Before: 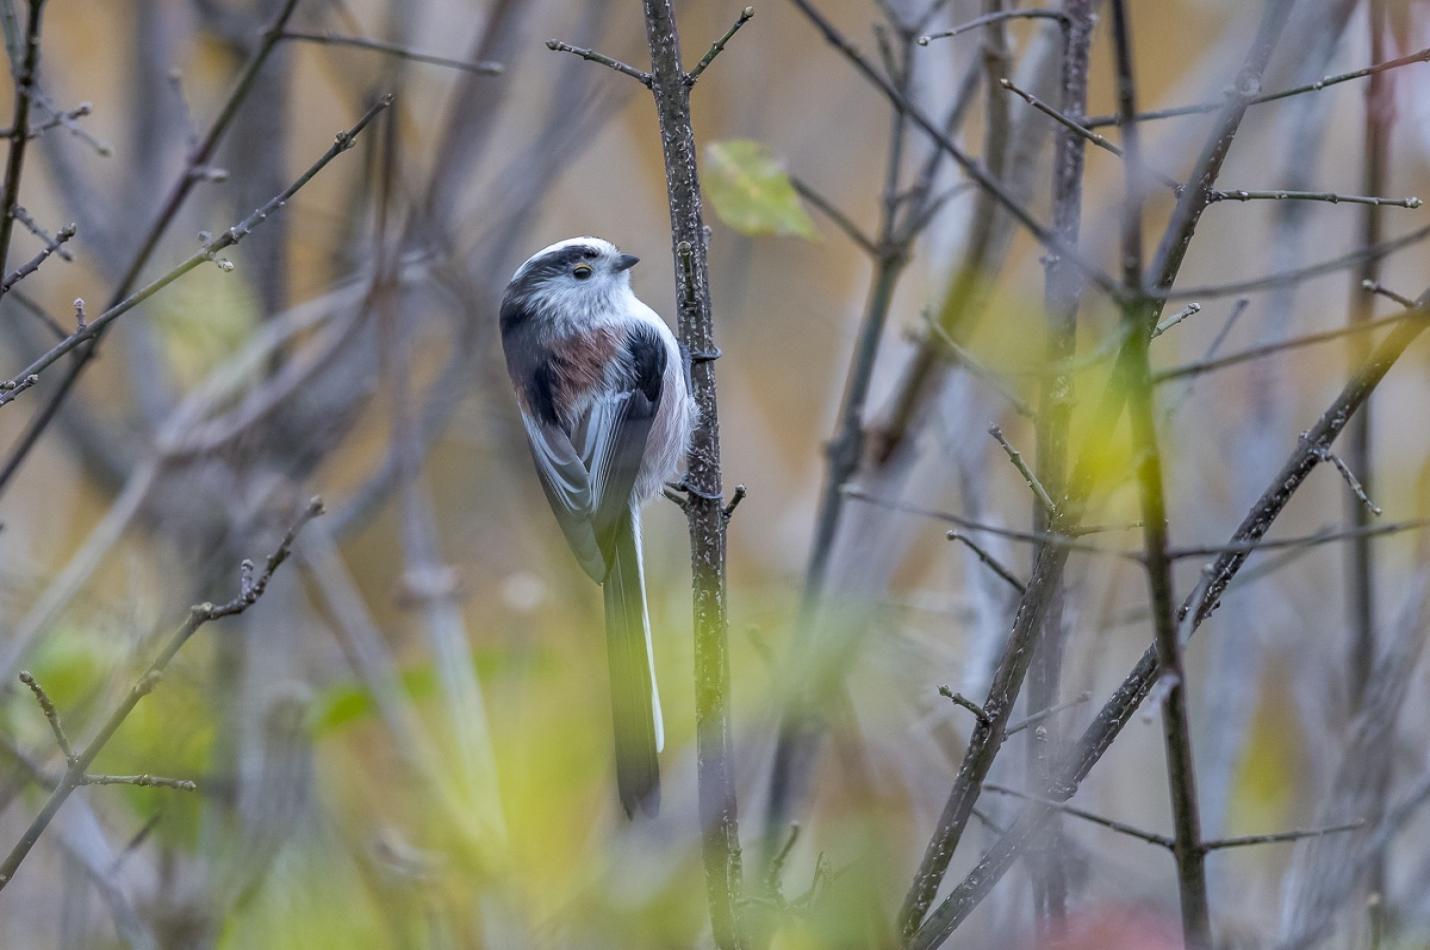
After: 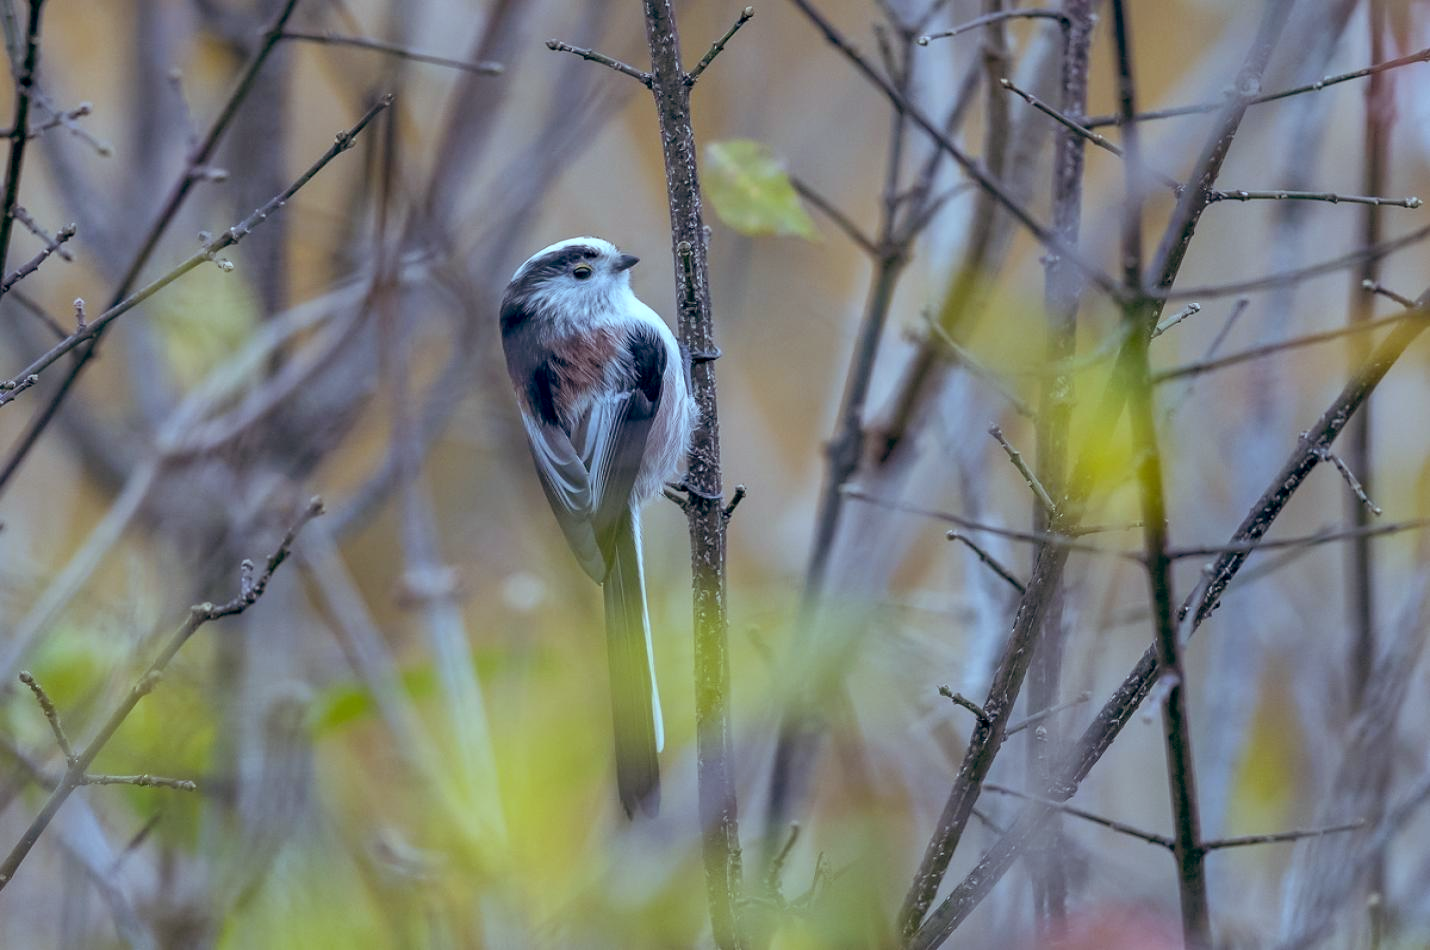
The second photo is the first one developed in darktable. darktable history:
exposure: black level correction 0.011, compensate highlight preservation false
color balance: lift [1.003, 0.993, 1.001, 1.007], gamma [1.018, 1.072, 0.959, 0.928], gain [0.974, 0.873, 1.031, 1.127]
